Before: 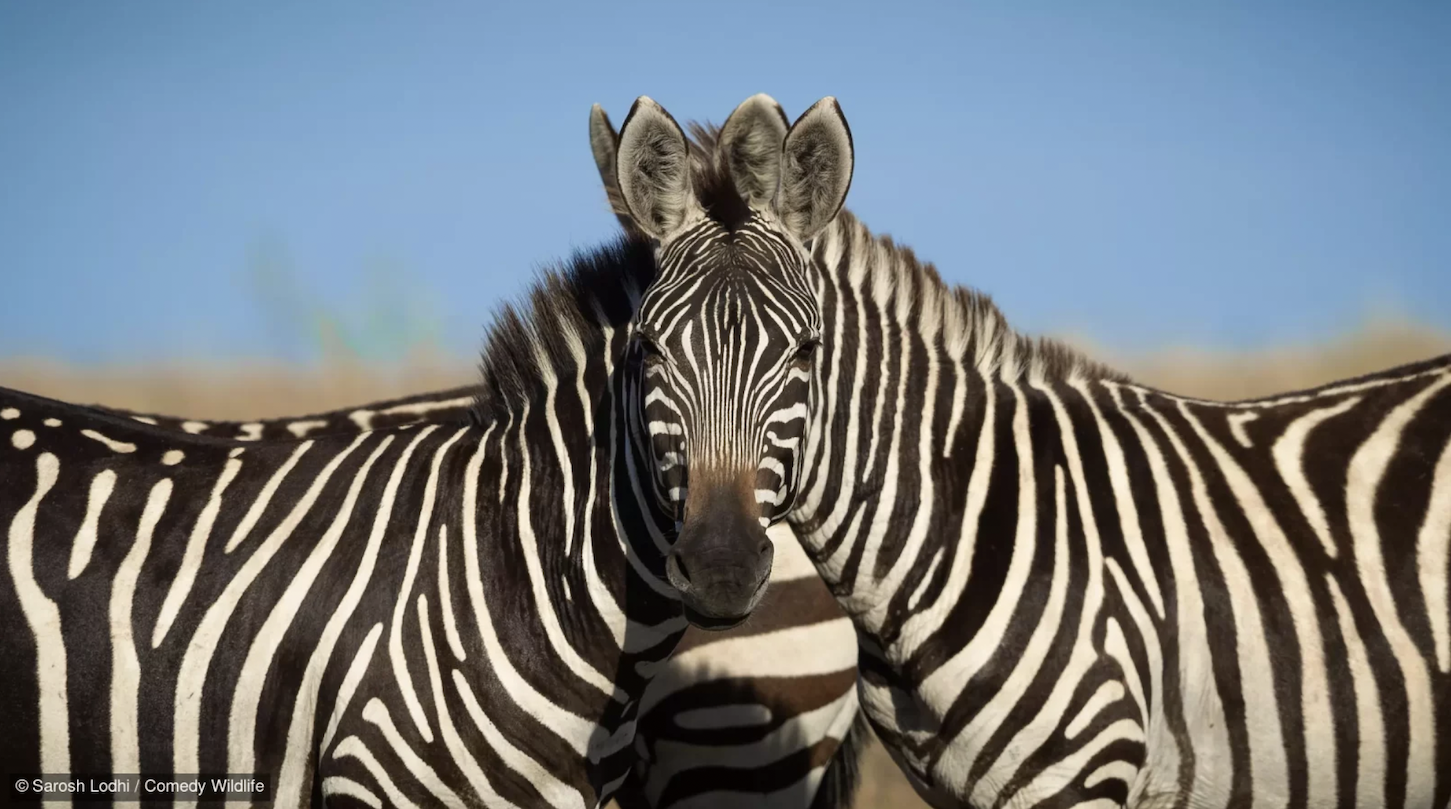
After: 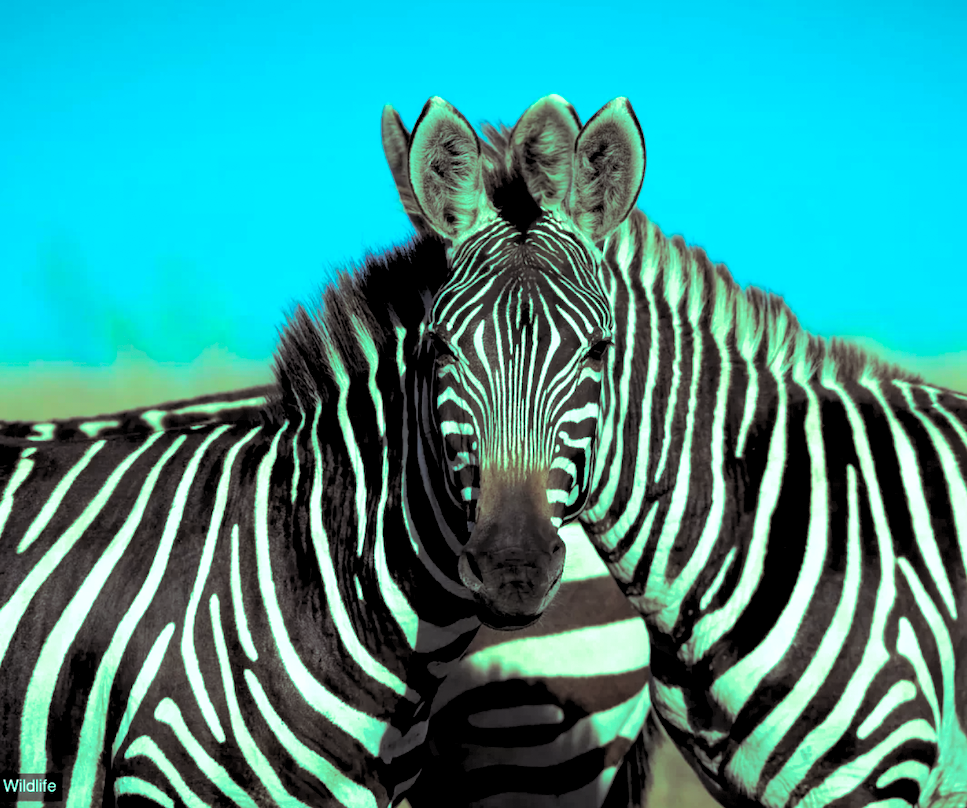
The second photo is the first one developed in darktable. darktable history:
color balance: mode lift, gamma, gain (sRGB)
crop and rotate: left 14.436%, right 18.898%
color balance rgb: shadows lift › luminance 0.49%, shadows lift › chroma 6.83%, shadows lift › hue 300.29°, power › hue 208.98°, highlights gain › luminance 20.24%, highlights gain › chroma 13.17%, highlights gain › hue 173.85°, perceptual saturation grading › global saturation 18.05%
split-toning: shadows › hue 43.2°, shadows › saturation 0, highlights › hue 50.4°, highlights › saturation 1
rgb levels: levels [[0.013, 0.434, 0.89], [0, 0.5, 1], [0, 0.5, 1]]
